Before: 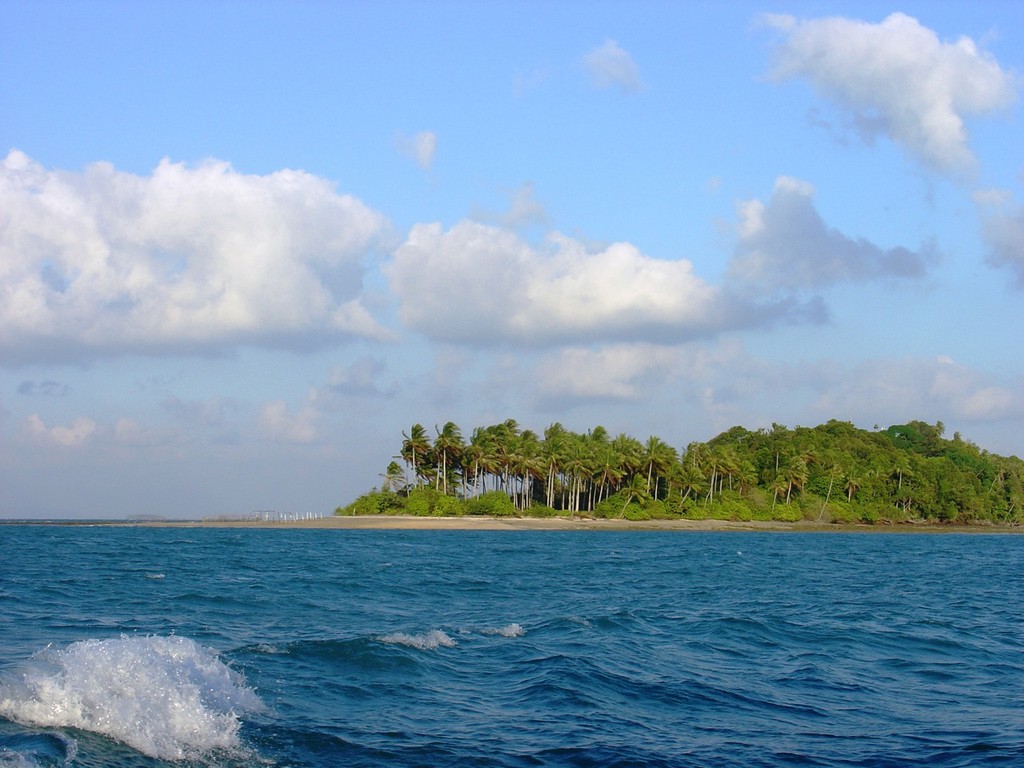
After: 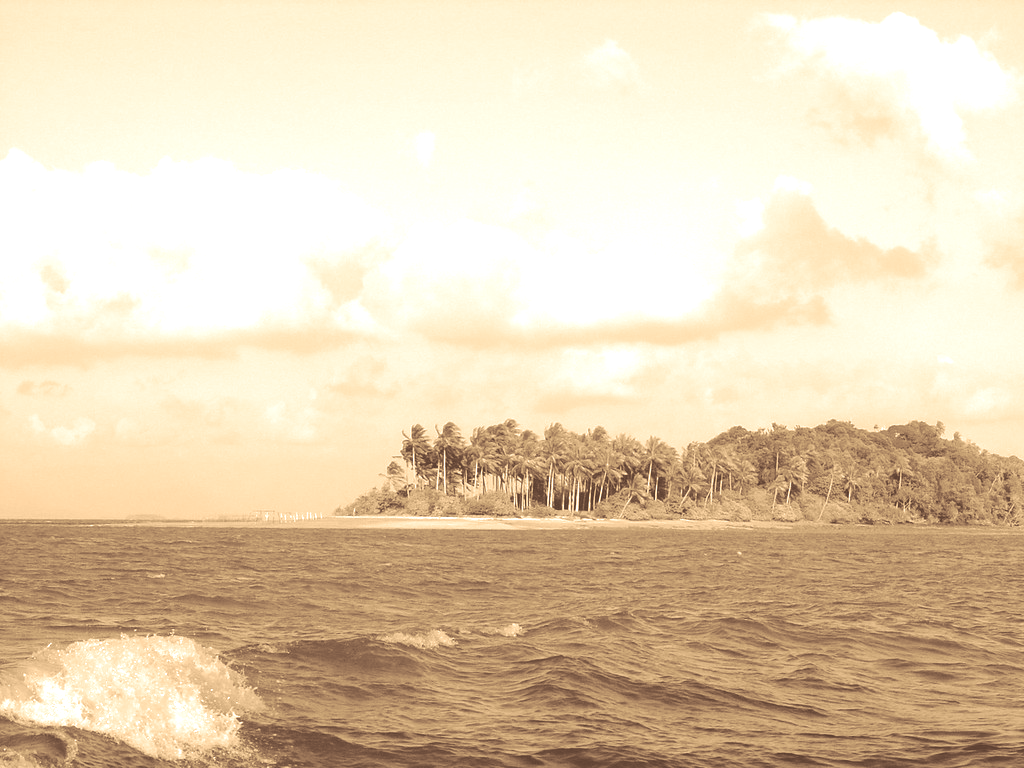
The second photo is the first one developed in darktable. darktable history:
colorize: hue 28.8°, source mix 100%
color calibration: output R [0.972, 0.068, -0.094, 0], output G [-0.178, 1.216, -0.086, 0], output B [0.095, -0.136, 0.98, 0], illuminant custom, x 0.371, y 0.381, temperature 4283.16 K
split-toning: shadows › saturation 0.24, highlights › hue 54°, highlights › saturation 0.24
